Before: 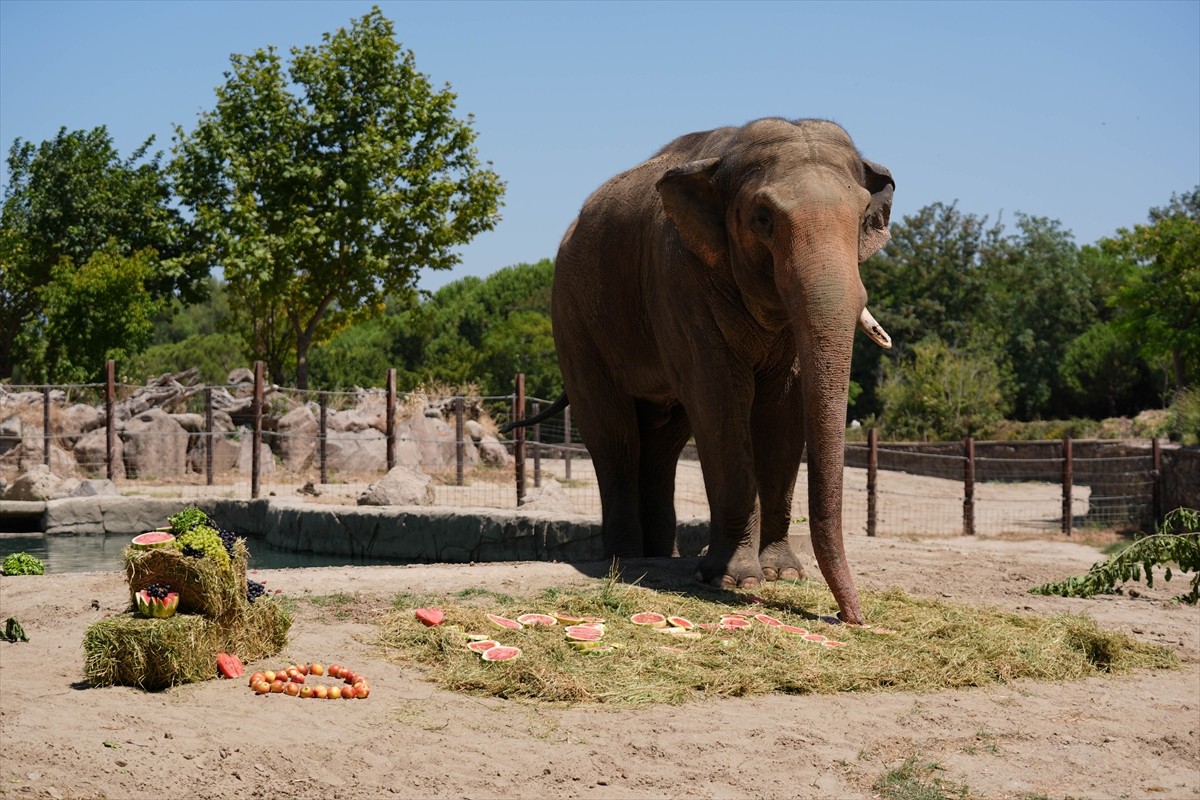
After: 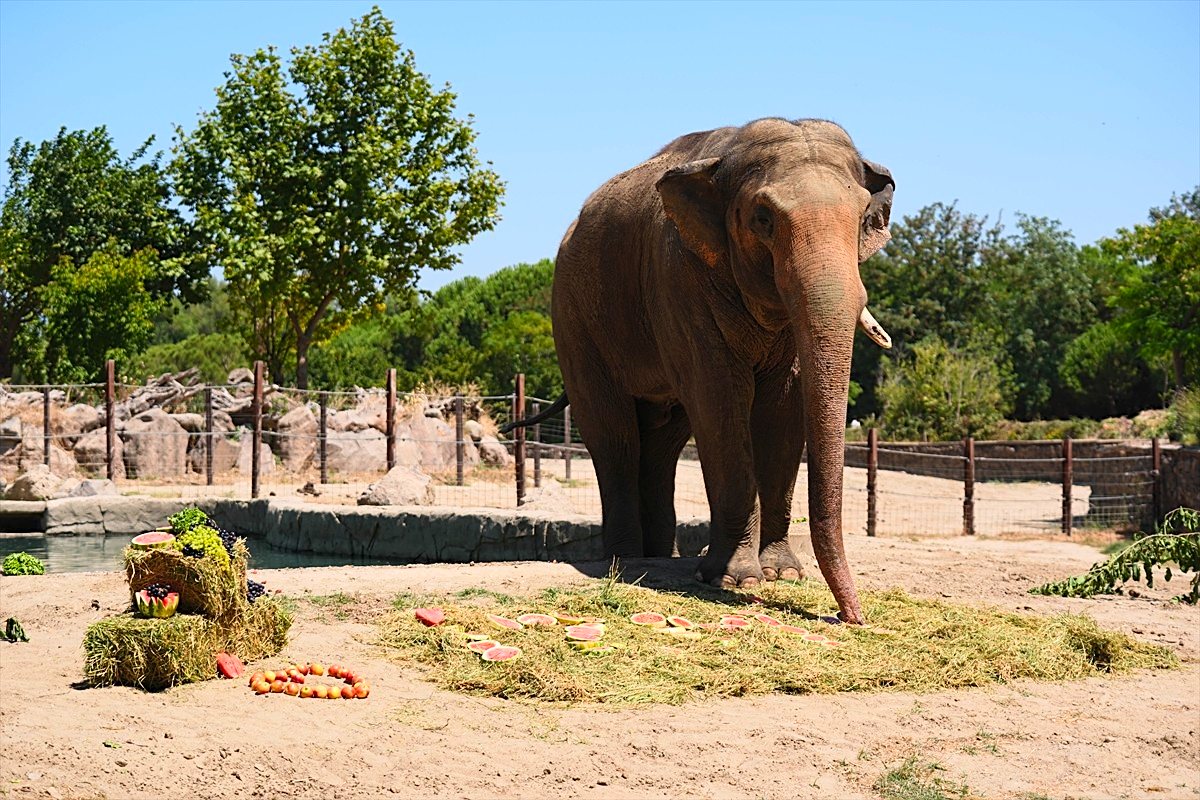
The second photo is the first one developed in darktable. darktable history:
sharpen: on, module defaults
contrast brightness saturation: contrast 0.236, brightness 0.24, saturation 0.386
